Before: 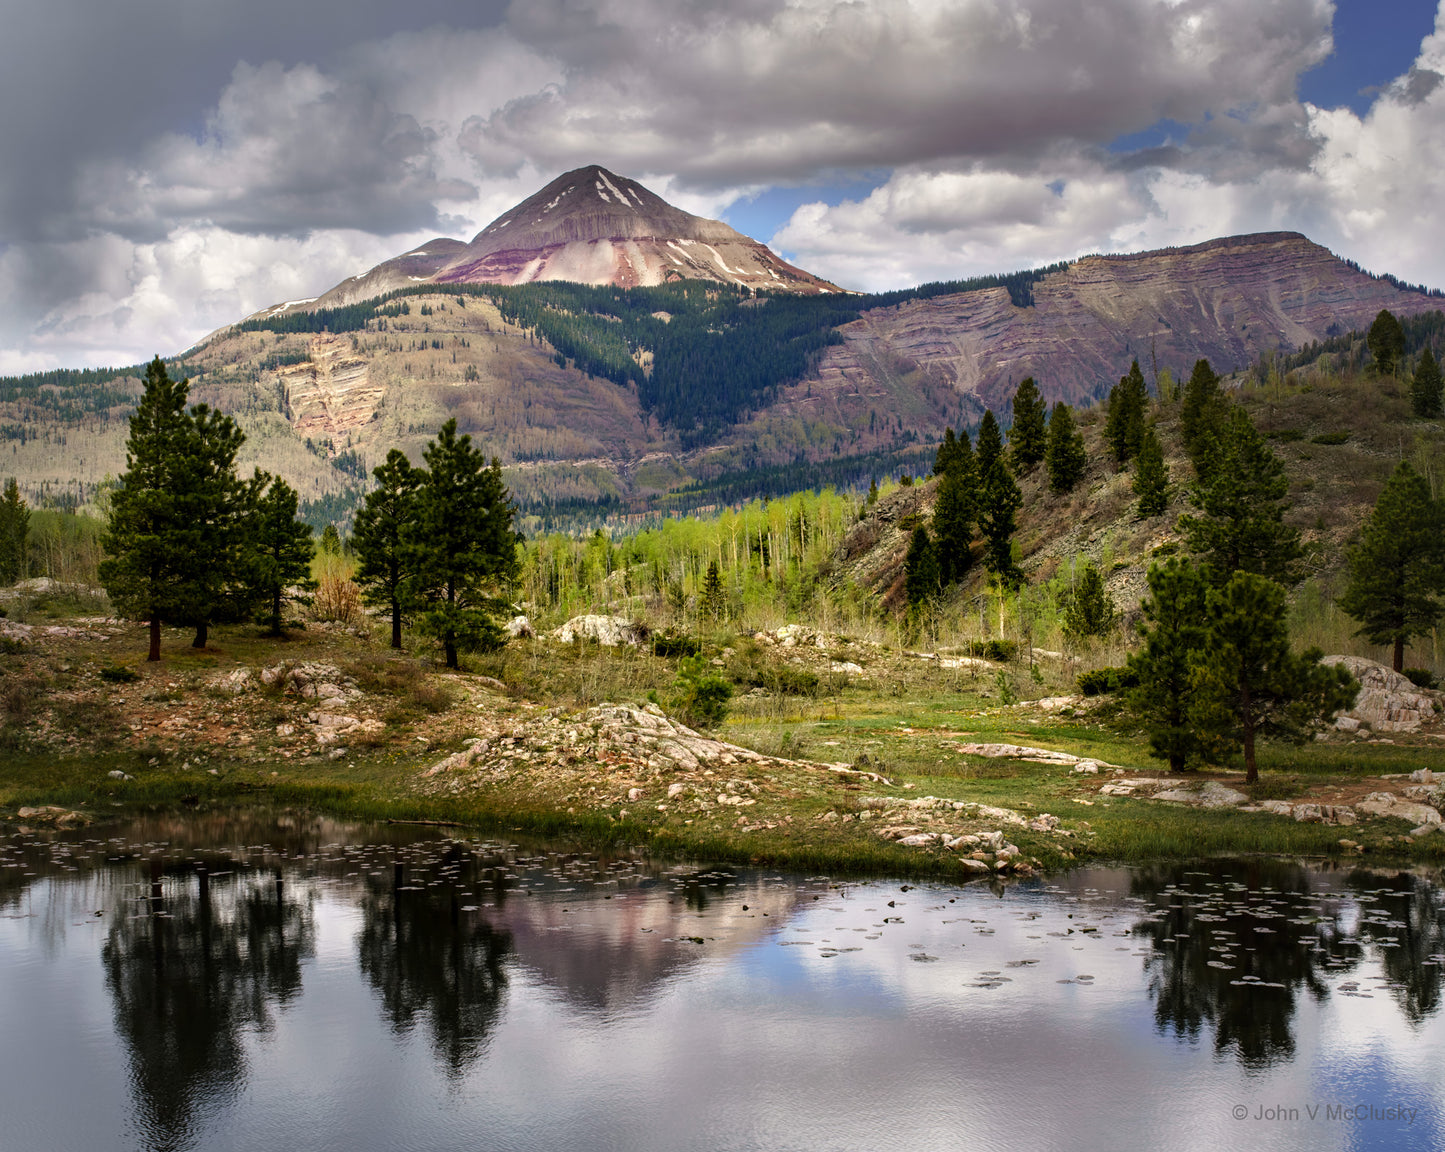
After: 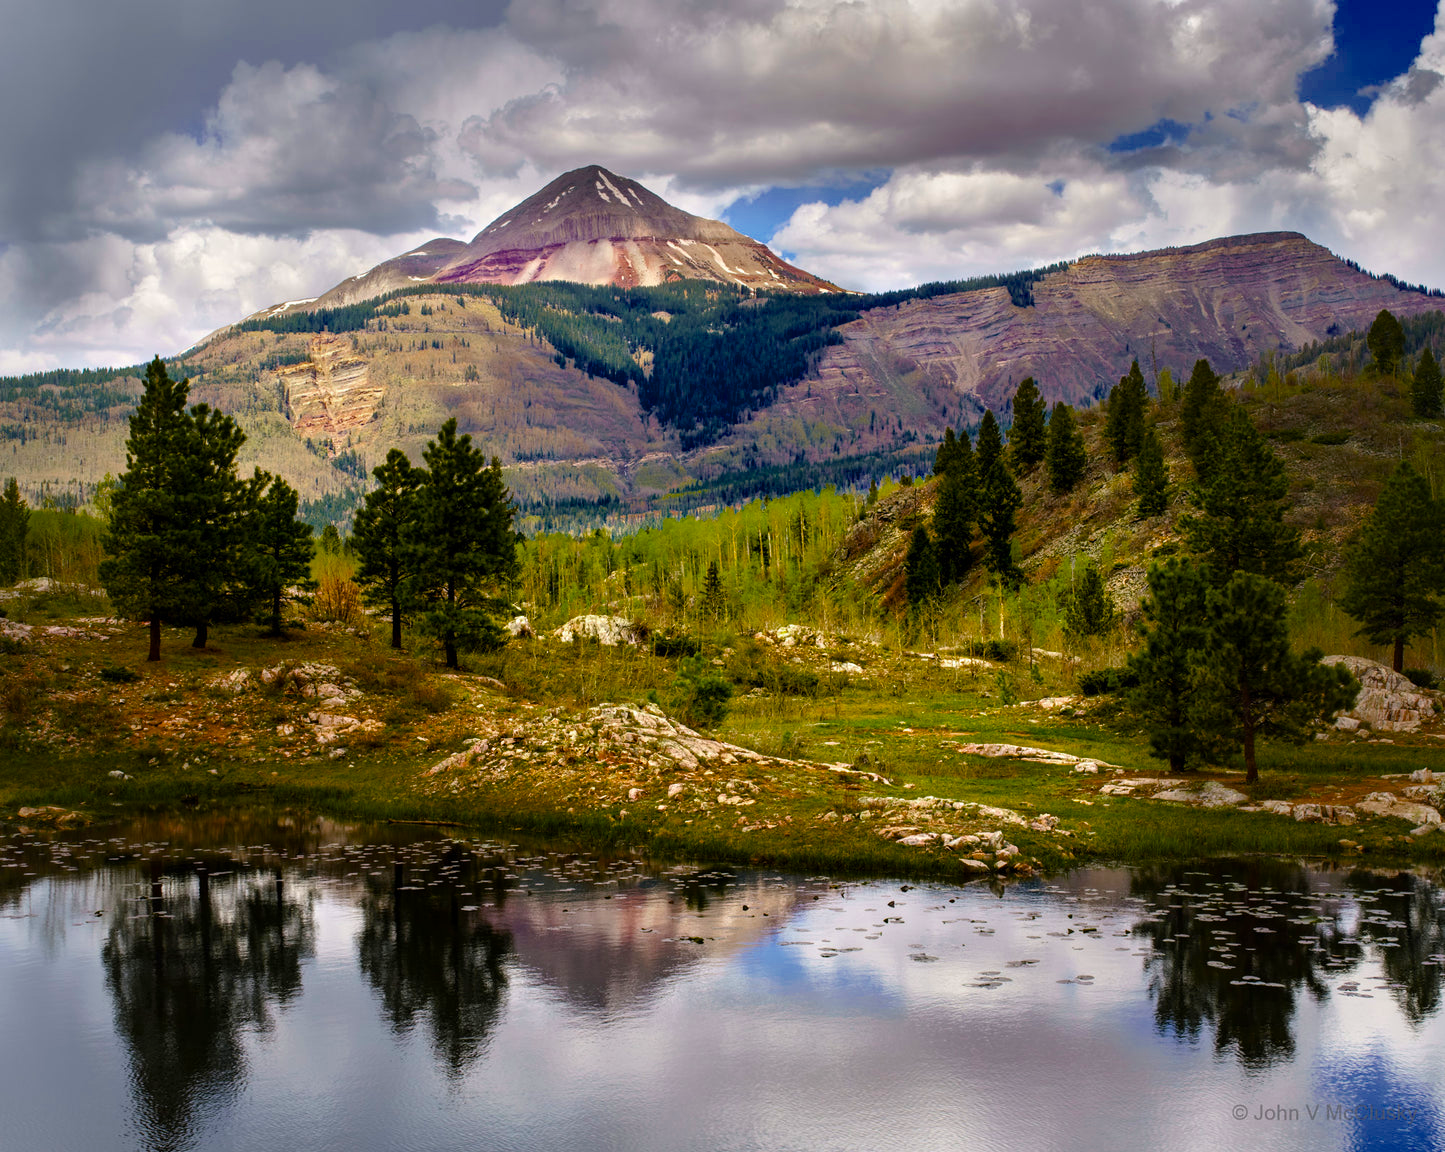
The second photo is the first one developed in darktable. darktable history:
color balance rgb: perceptual saturation grading › global saturation 40.895%, saturation formula JzAzBz (2021)
